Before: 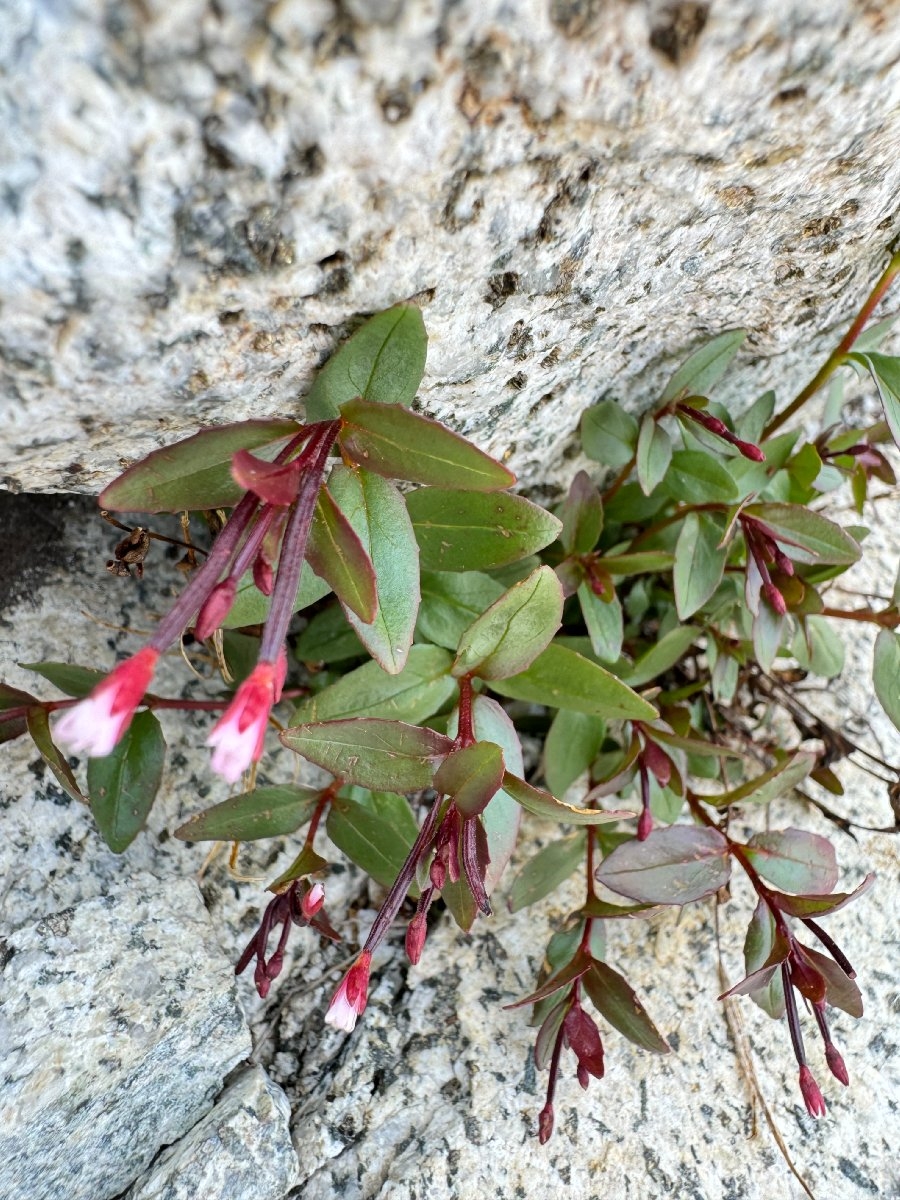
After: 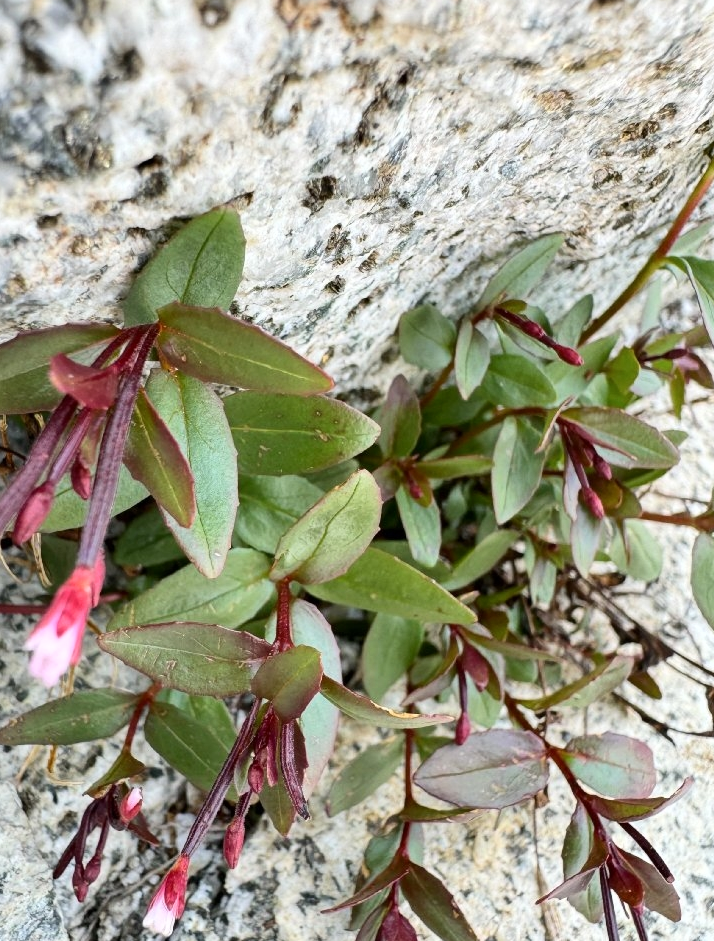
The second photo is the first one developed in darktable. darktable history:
contrast brightness saturation: contrast 0.153, brightness 0.047
crop and rotate: left 20.269%, top 8.078%, right 0.362%, bottom 13.483%
